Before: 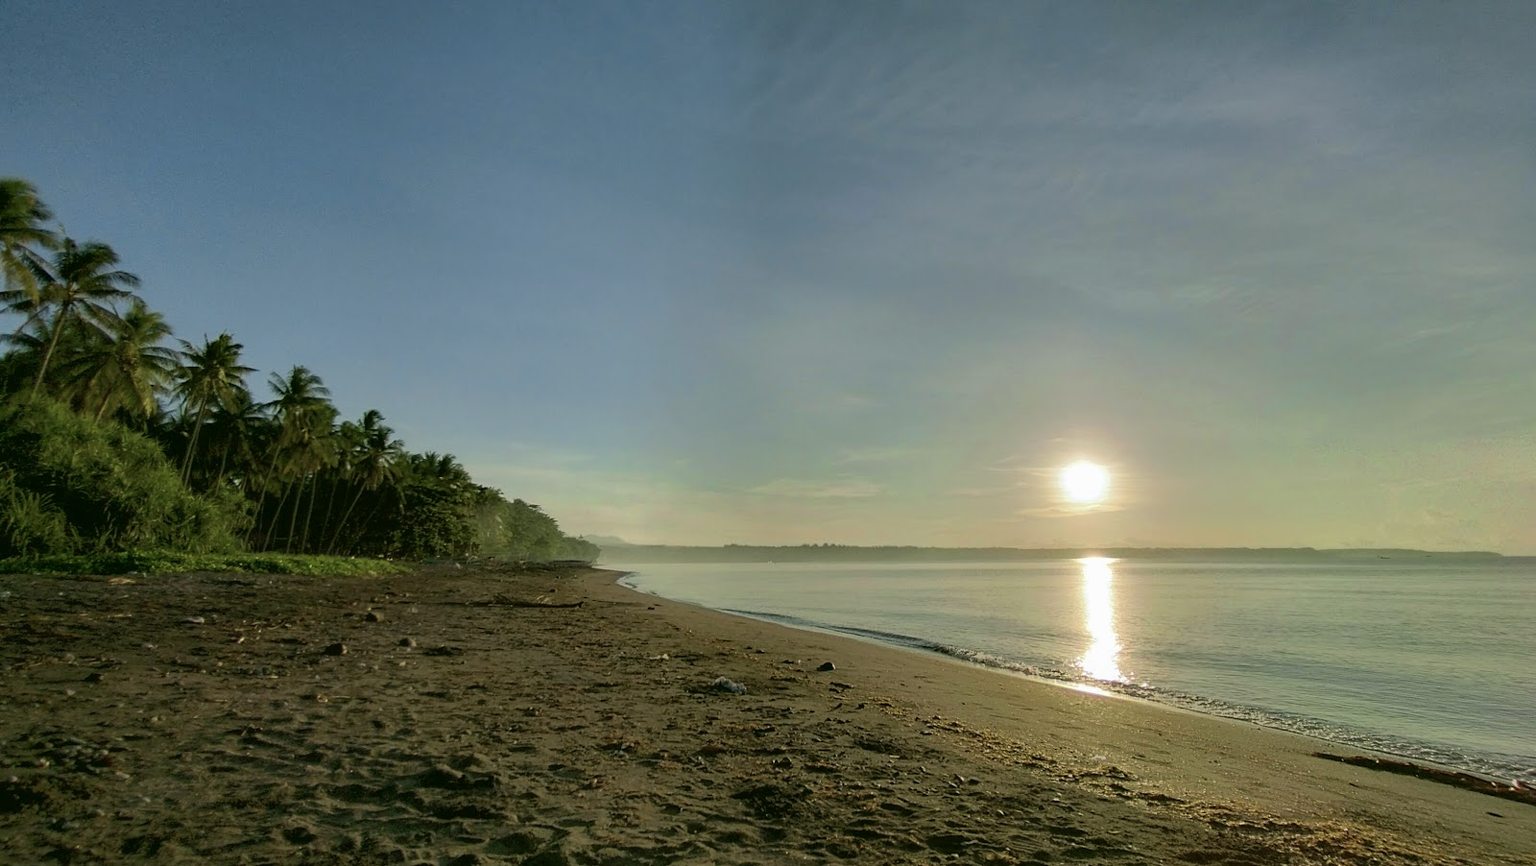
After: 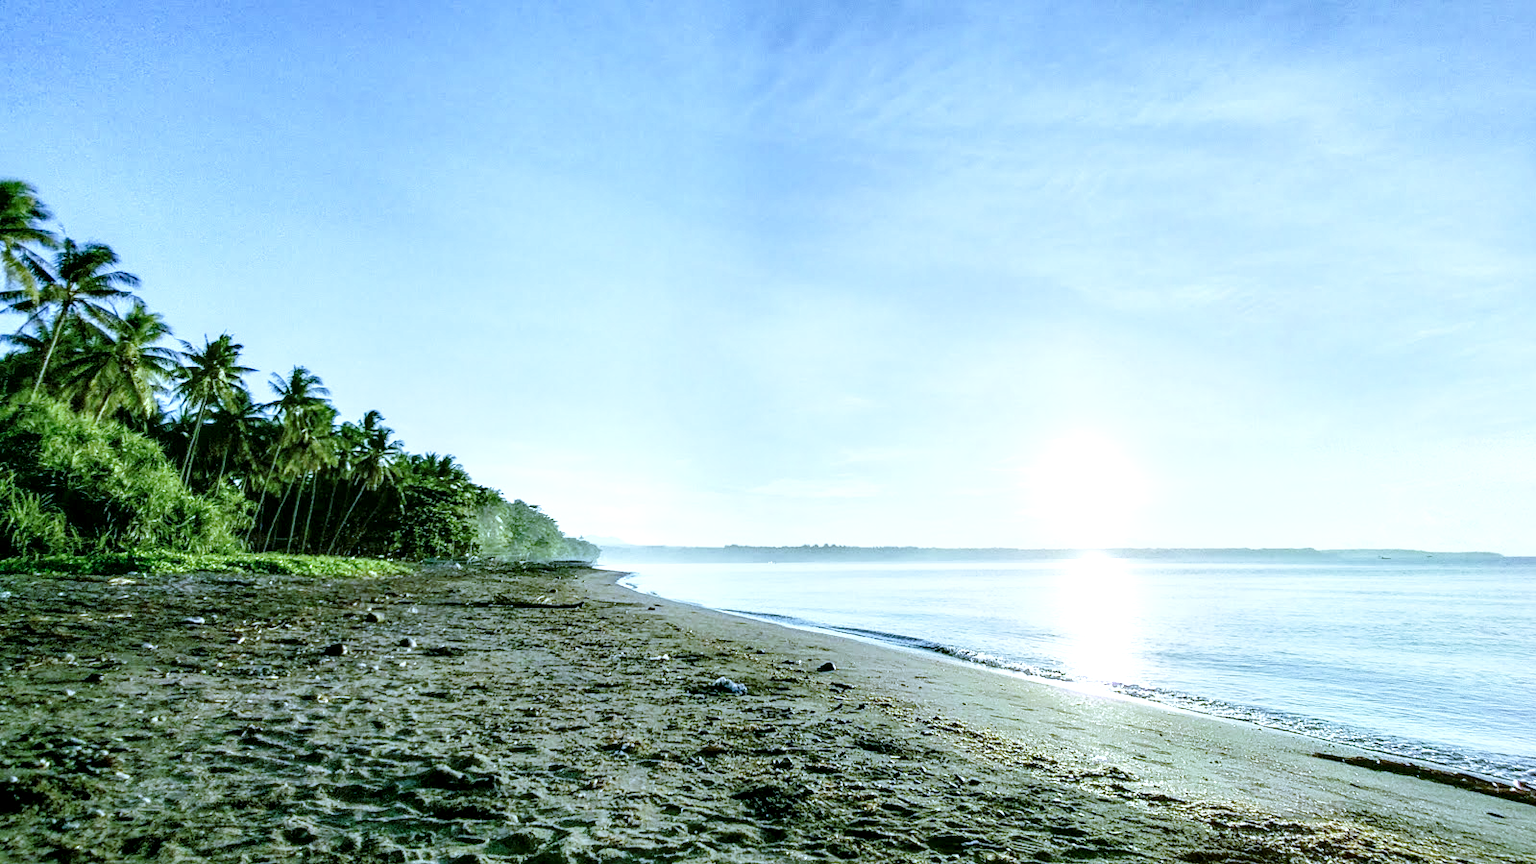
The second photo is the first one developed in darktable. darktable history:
white balance: red 0.766, blue 1.537
crop: top 0.05%, bottom 0.098%
exposure: black level correction 0, exposure 1.1 EV, compensate highlight preservation false
local contrast: detail 154%
base curve: curves: ch0 [(0, 0) (0.028, 0.03) (0.121, 0.232) (0.46, 0.748) (0.859, 0.968) (1, 1)], preserve colors none
